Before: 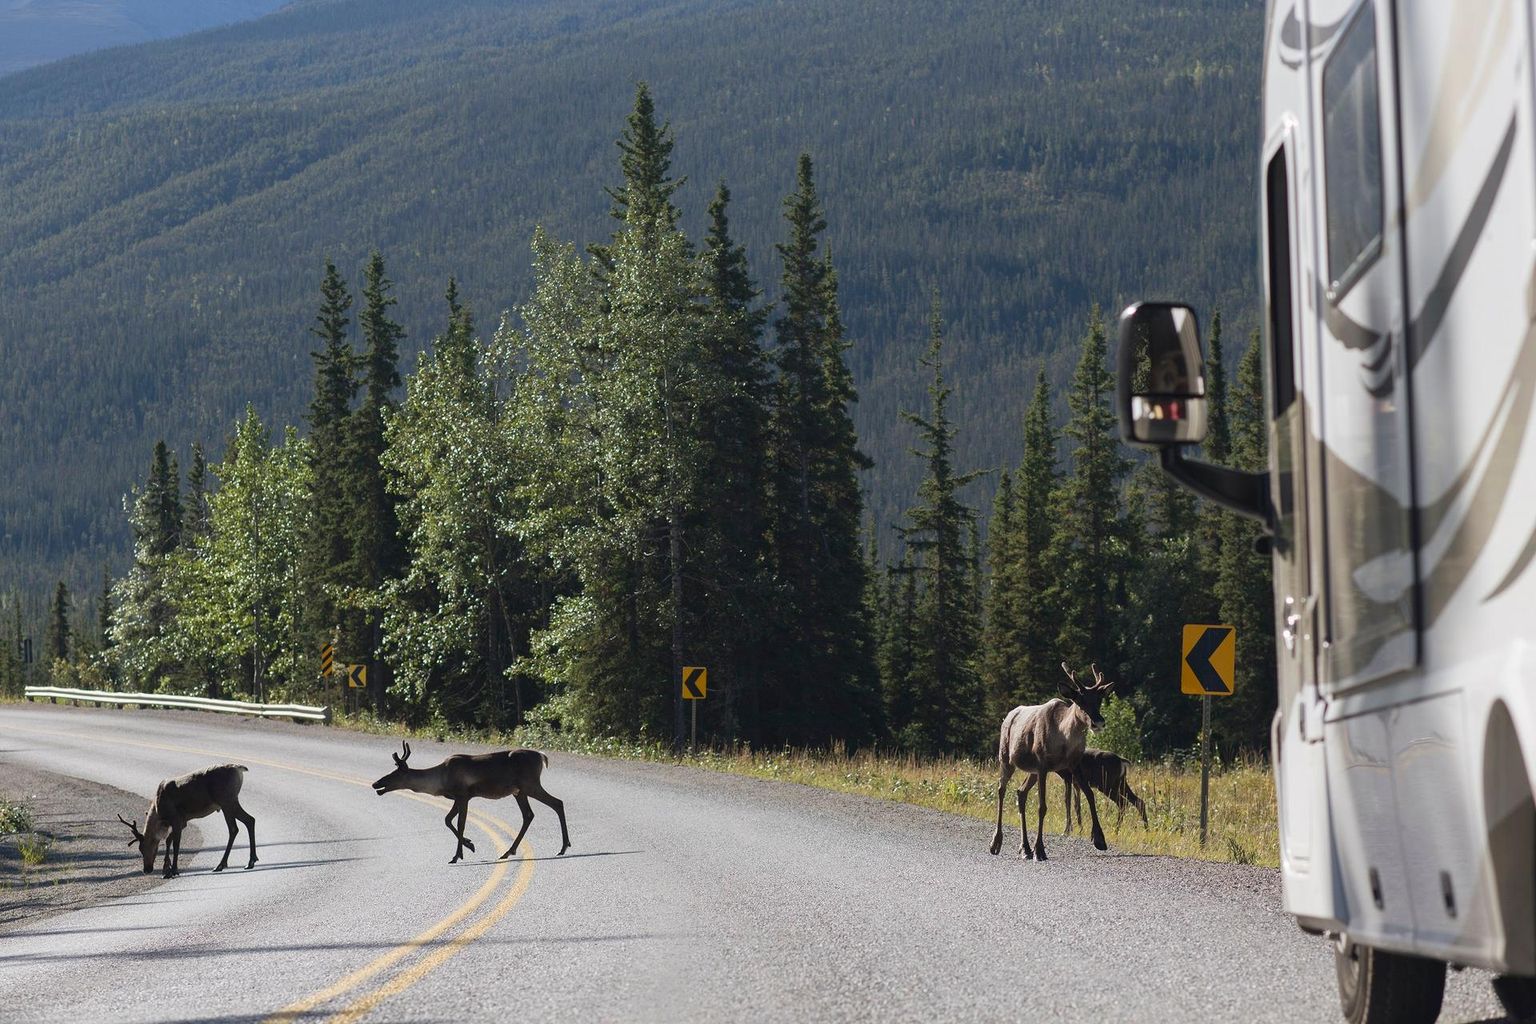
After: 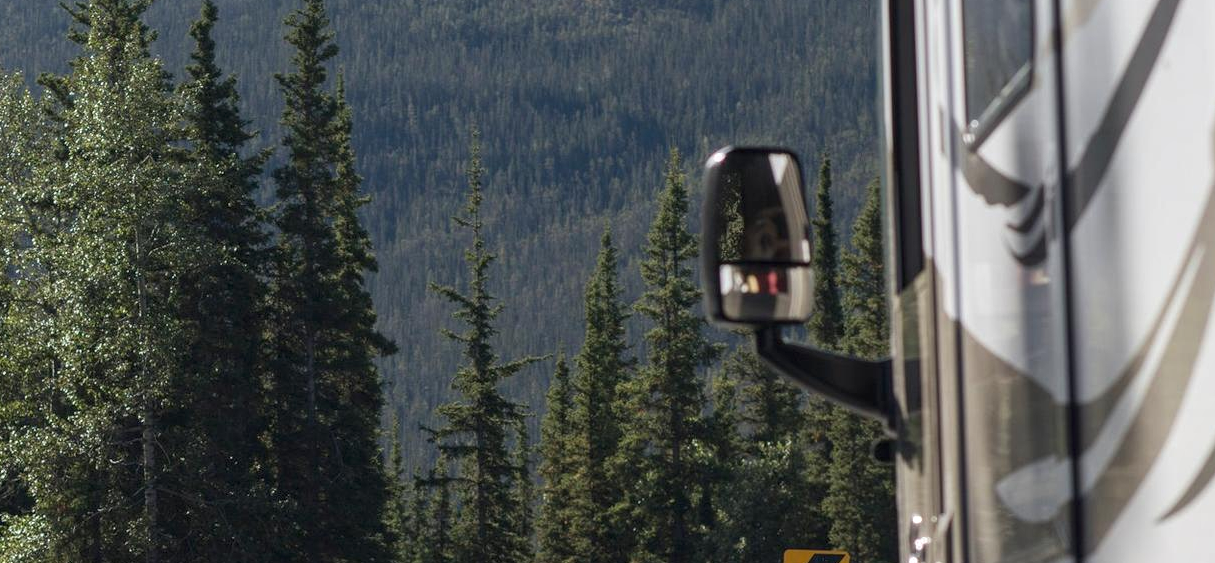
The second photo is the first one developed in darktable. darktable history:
local contrast: on, module defaults
crop: left 36.237%, top 18.1%, right 0.448%, bottom 37.907%
